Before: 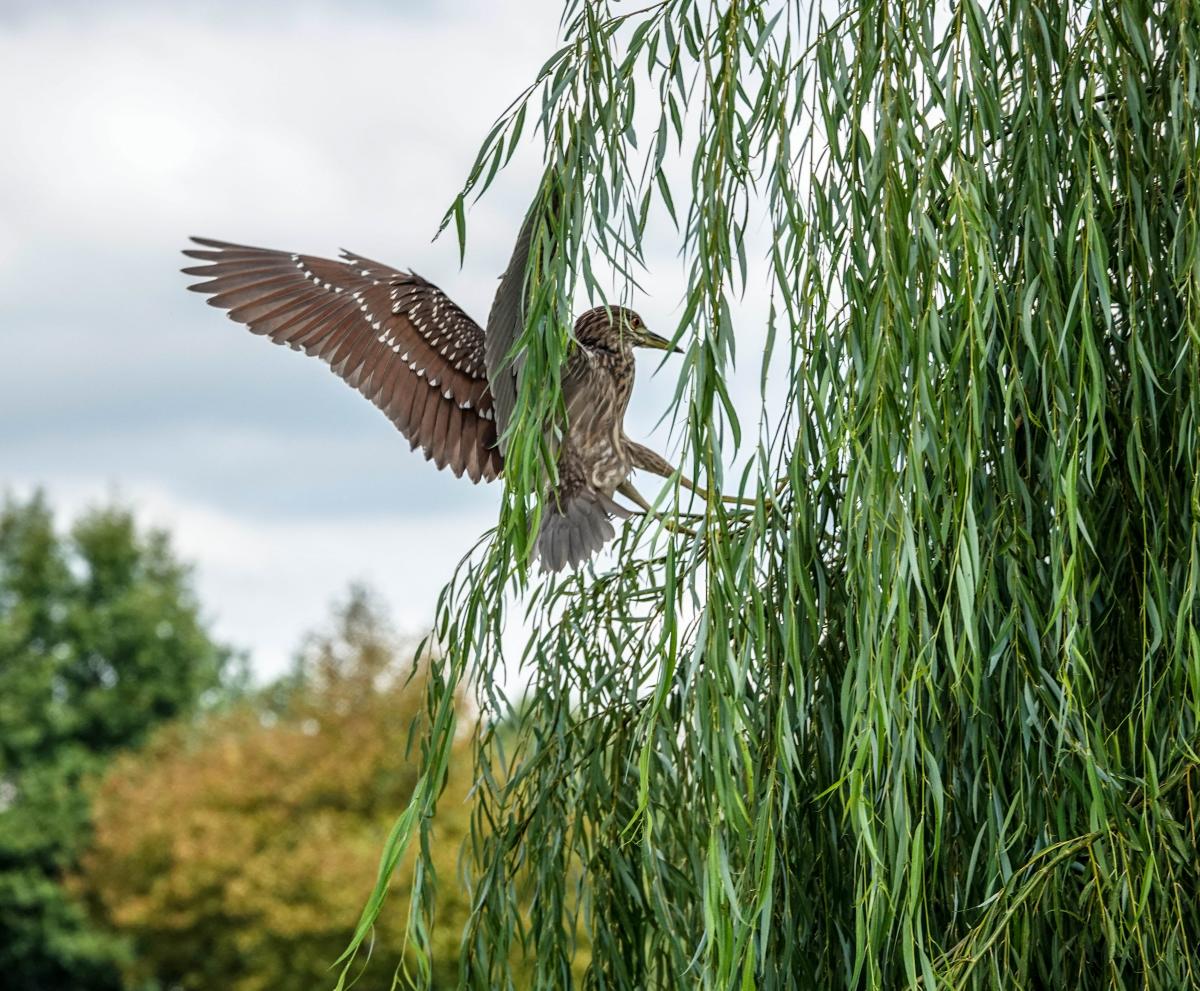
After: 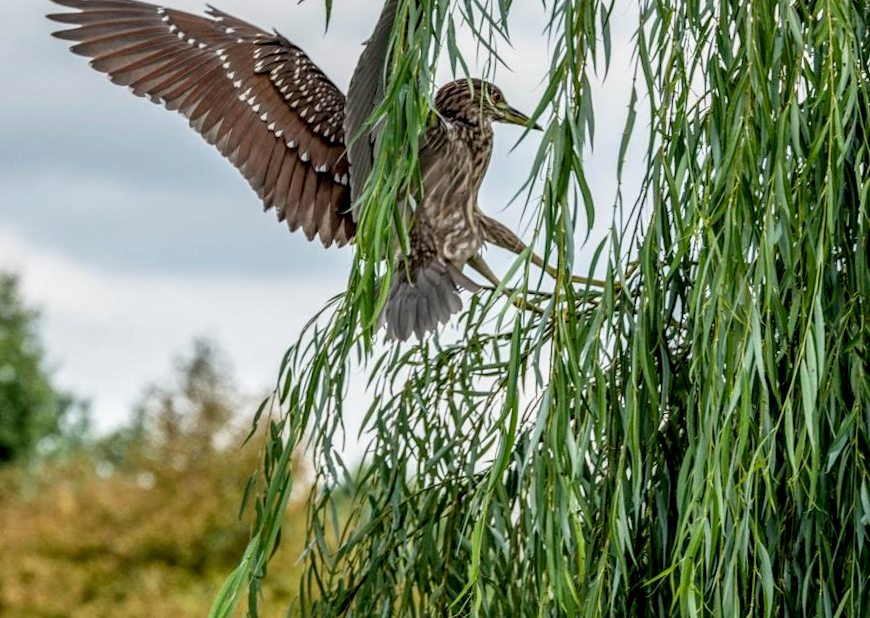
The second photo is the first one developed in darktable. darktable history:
crop and rotate: angle -3.66°, left 9.767%, top 21.021%, right 12.245%, bottom 11.896%
local contrast: on, module defaults
exposure: black level correction 0.009, exposure -0.163 EV, compensate highlight preservation false
